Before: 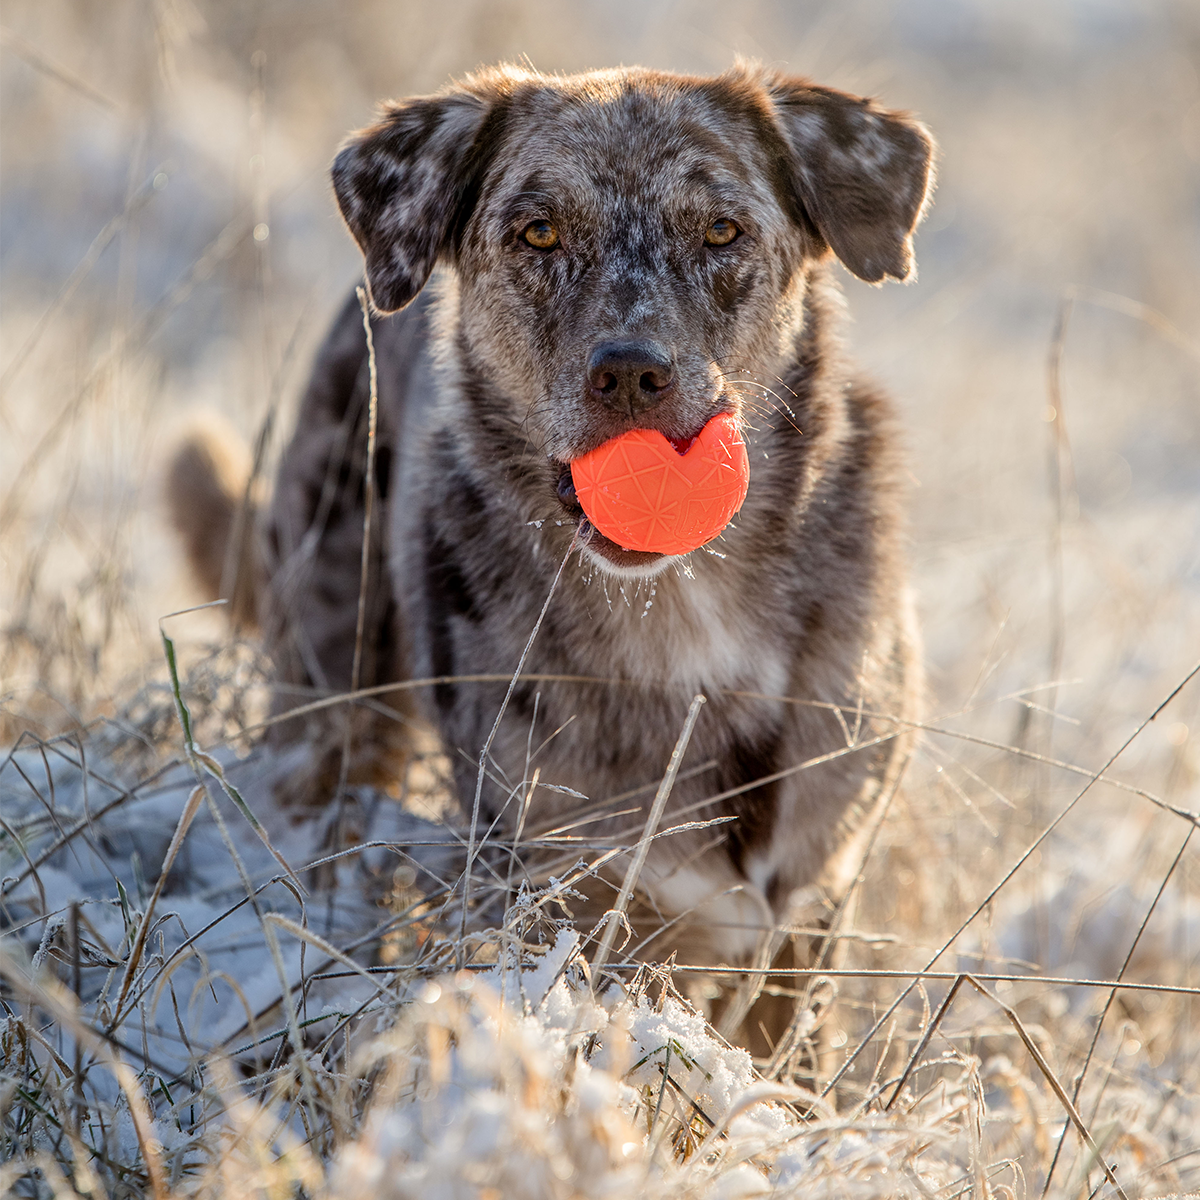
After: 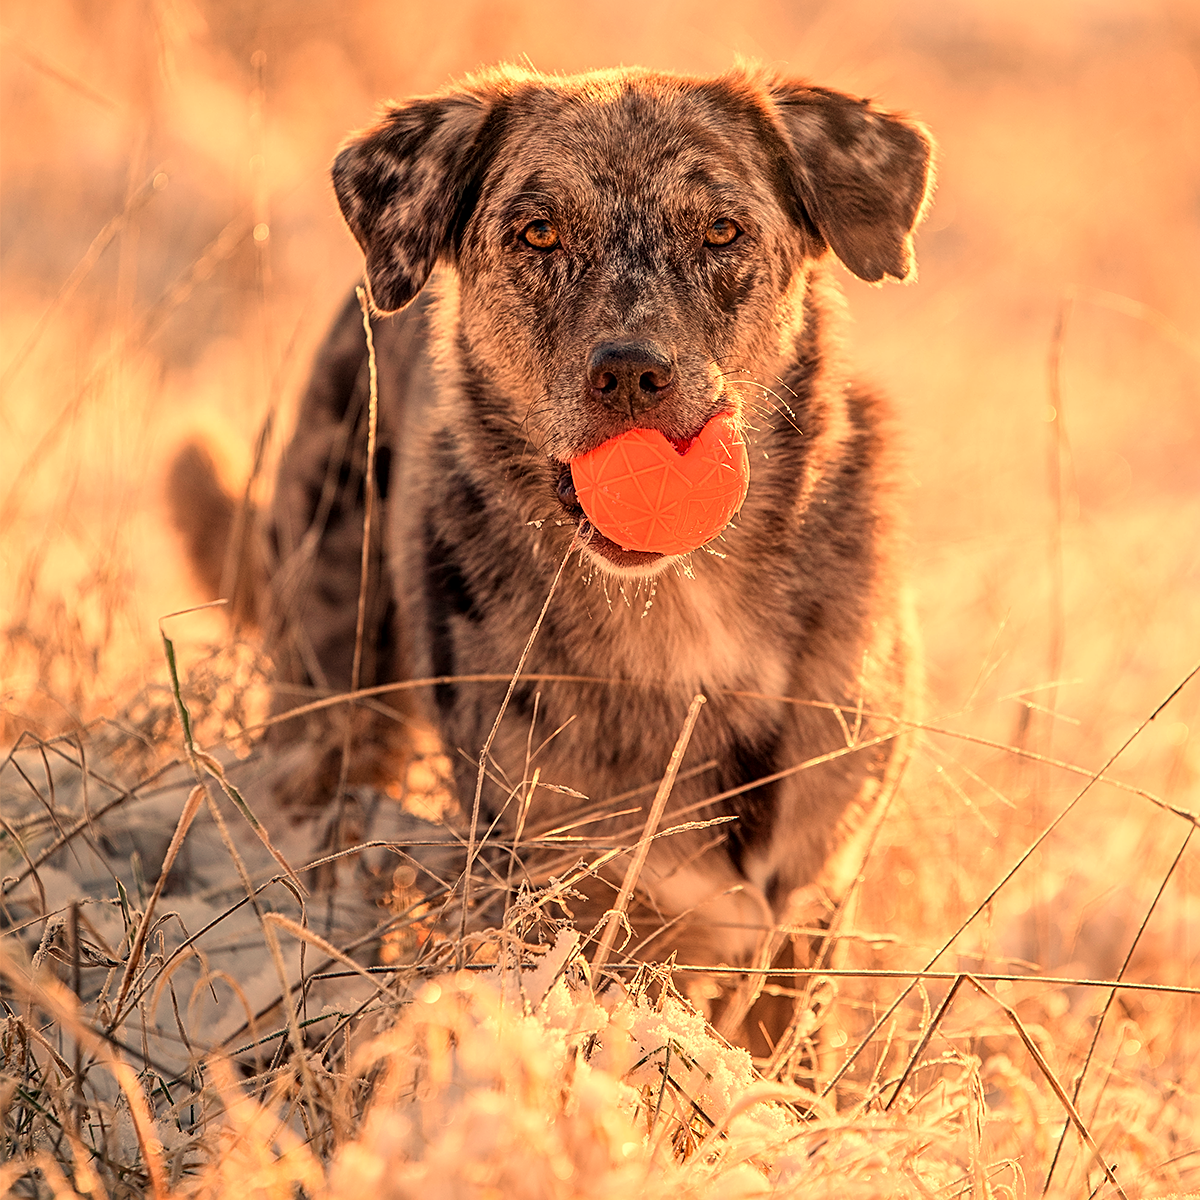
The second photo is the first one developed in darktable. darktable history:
white balance: red 1.467, blue 0.684
local contrast: mode bilateral grid, contrast 10, coarseness 25, detail 115%, midtone range 0.2
sharpen: on, module defaults
